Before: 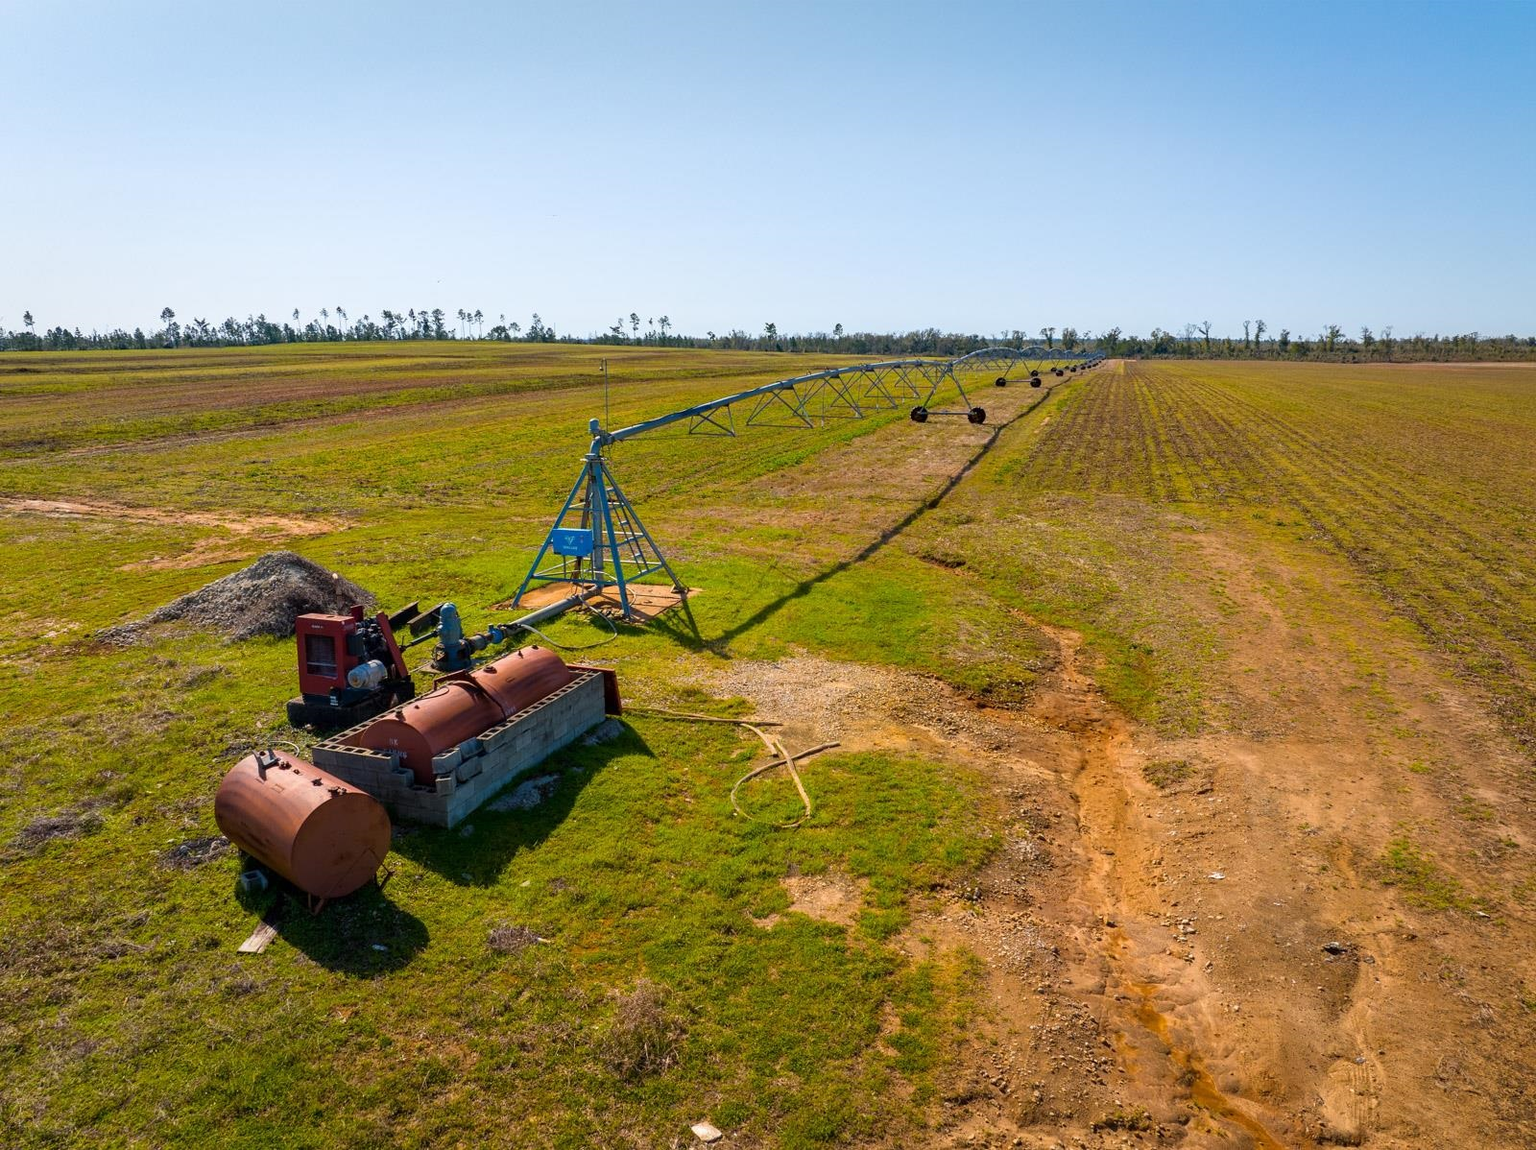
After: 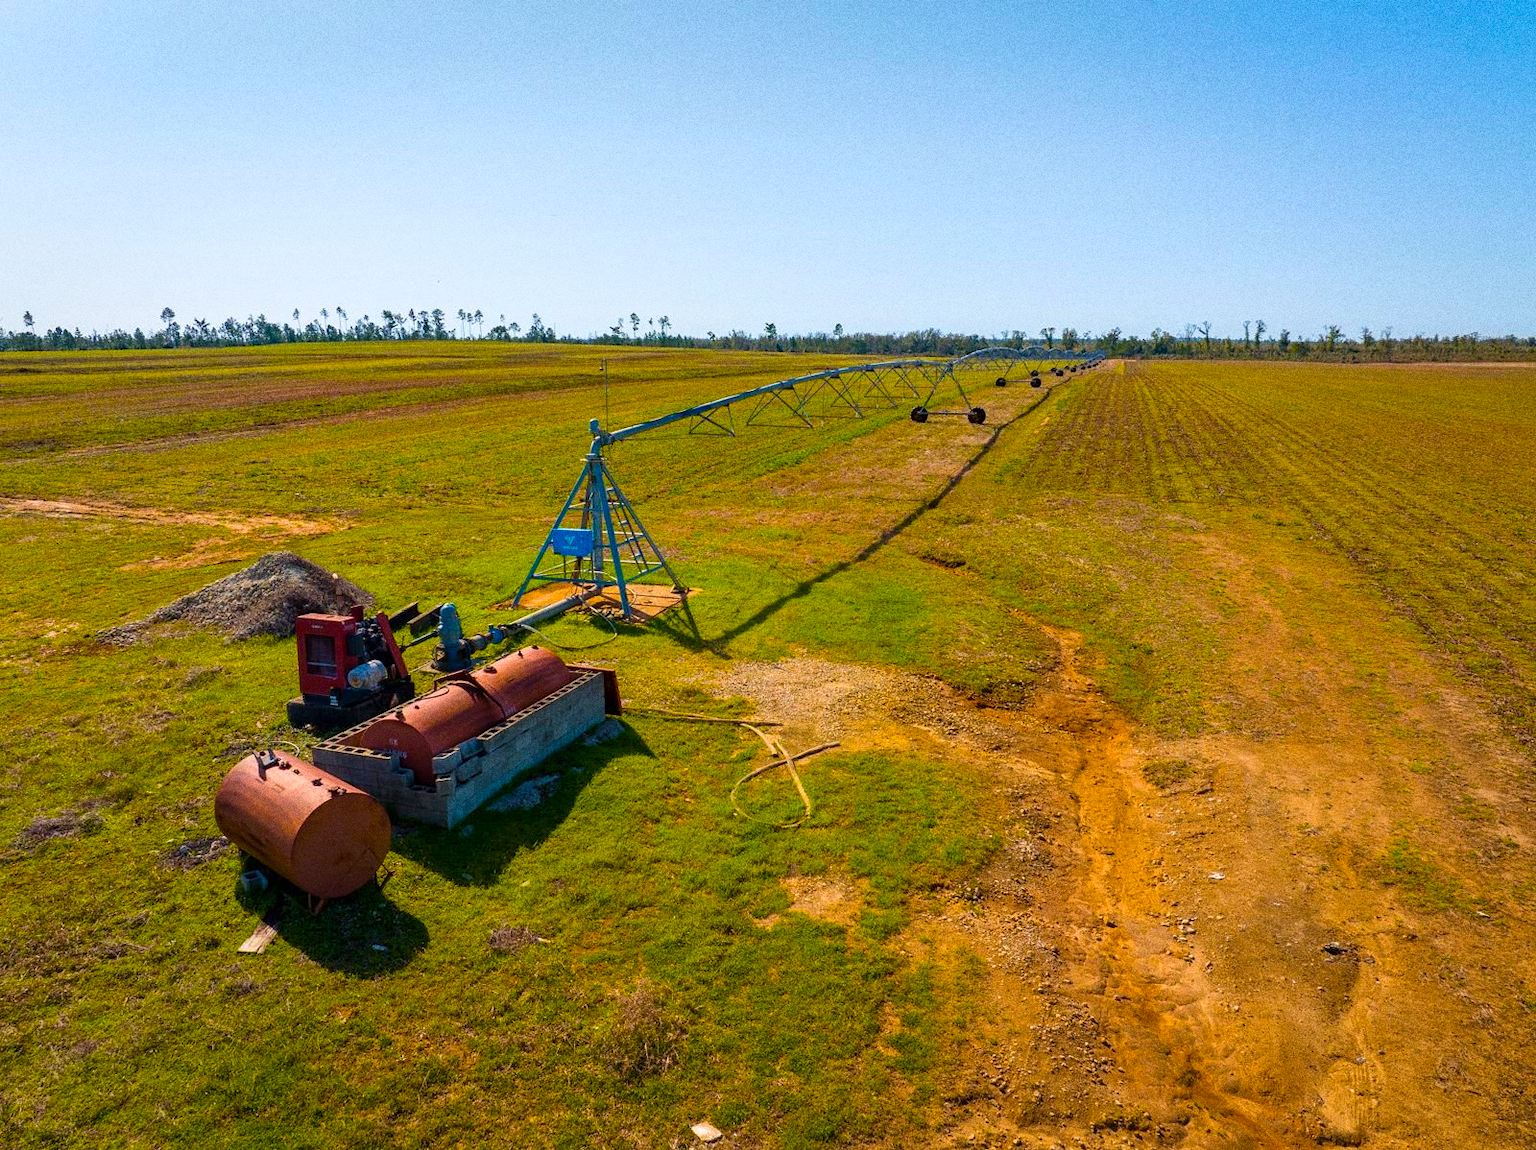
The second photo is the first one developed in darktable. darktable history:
grain: coarseness 0.09 ISO, strength 40%
color balance rgb: perceptual saturation grading › global saturation 25%, global vibrance 20%
velvia: on, module defaults
